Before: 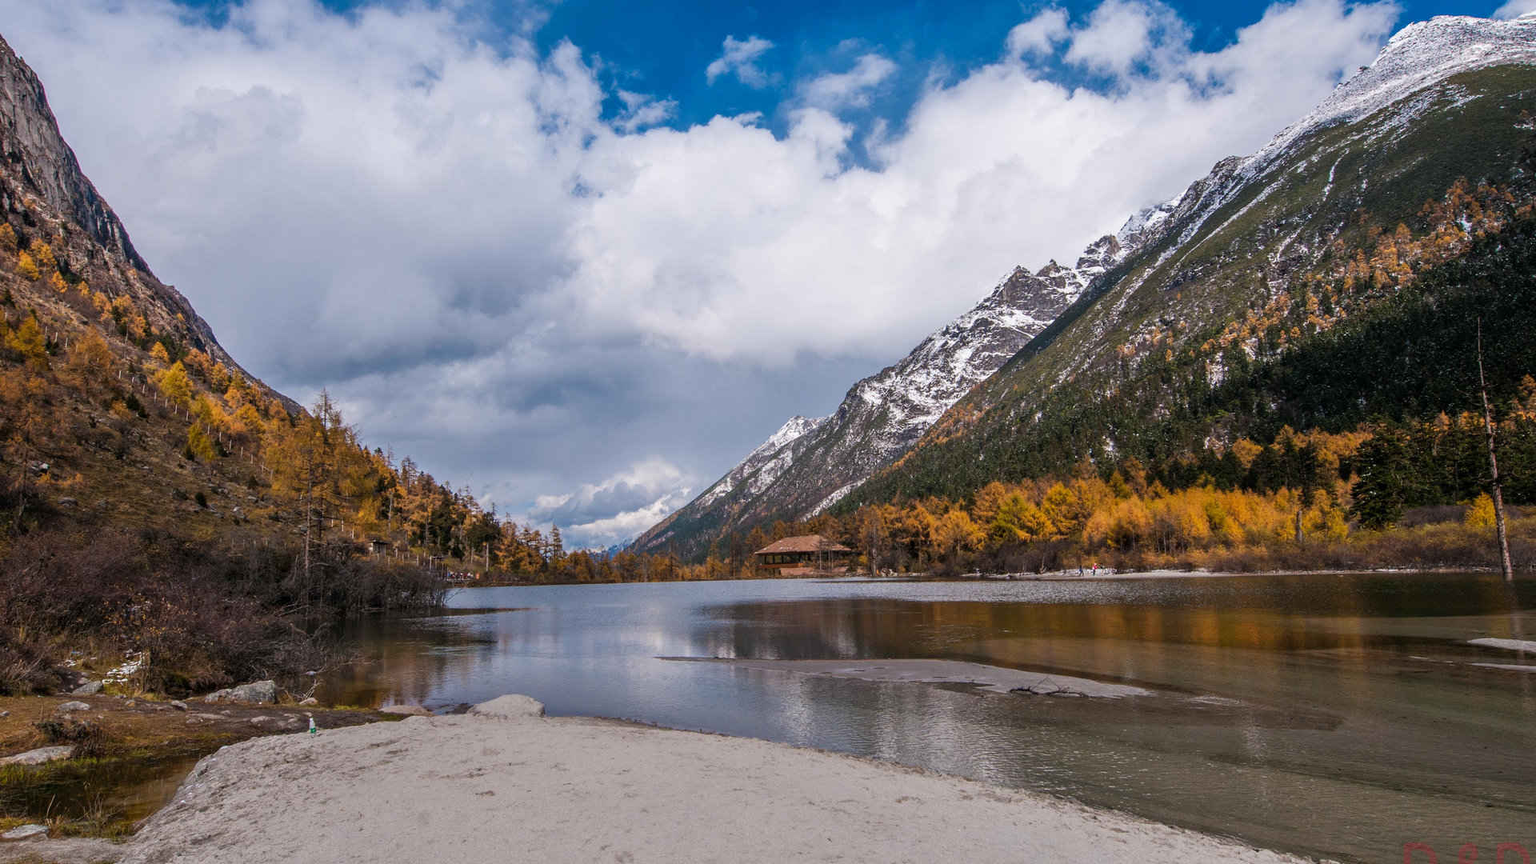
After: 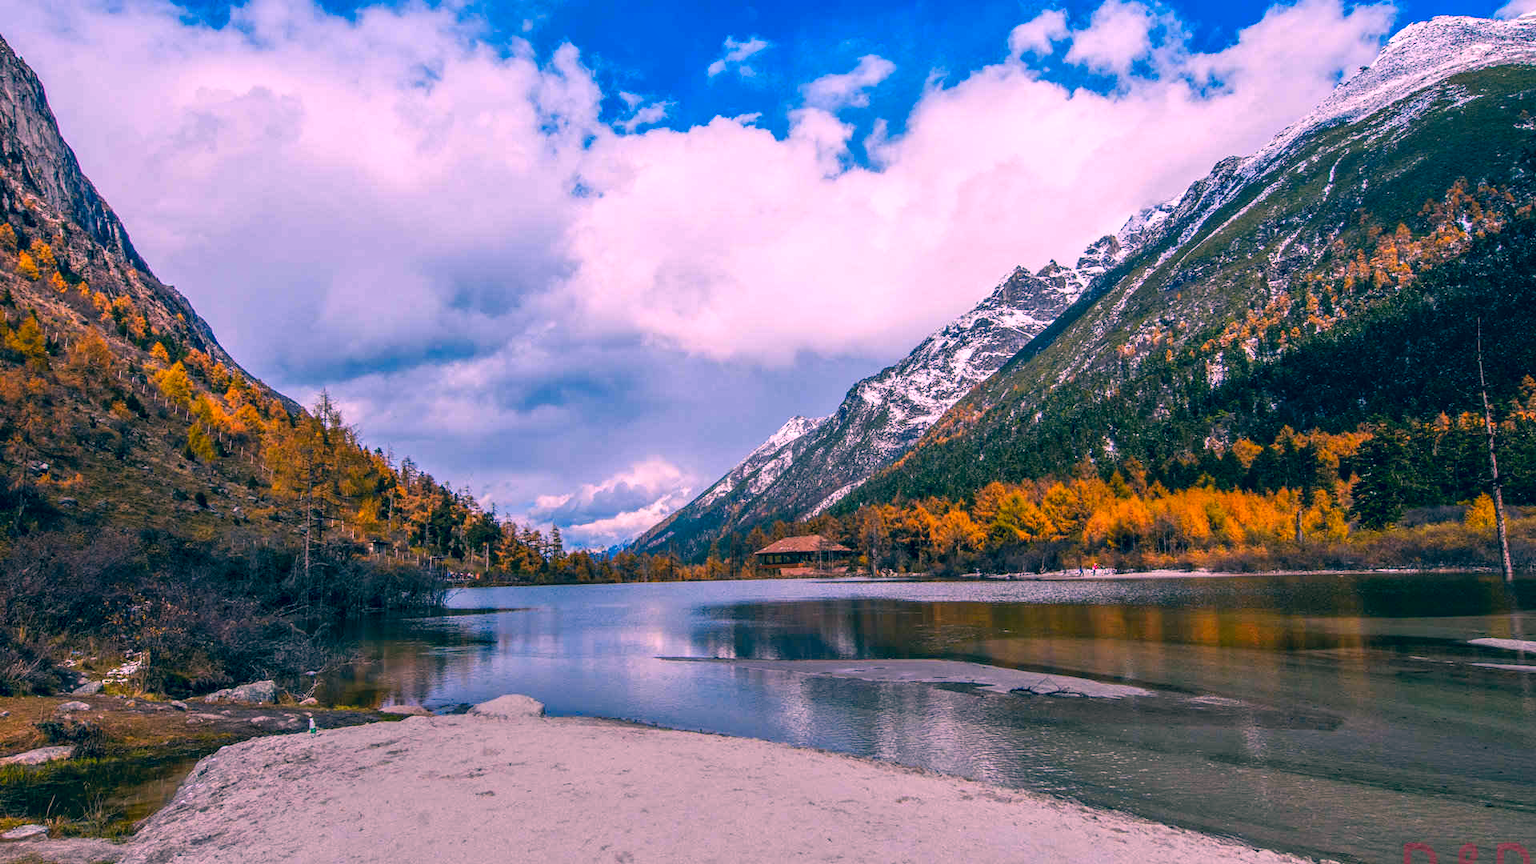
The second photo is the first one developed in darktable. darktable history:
exposure: exposure 0.15 EV, compensate highlight preservation false
local contrast: on, module defaults
color correction: highlights a* 17.03, highlights b* 0.205, shadows a* -15.38, shadows b* -14.56, saturation 1.5
